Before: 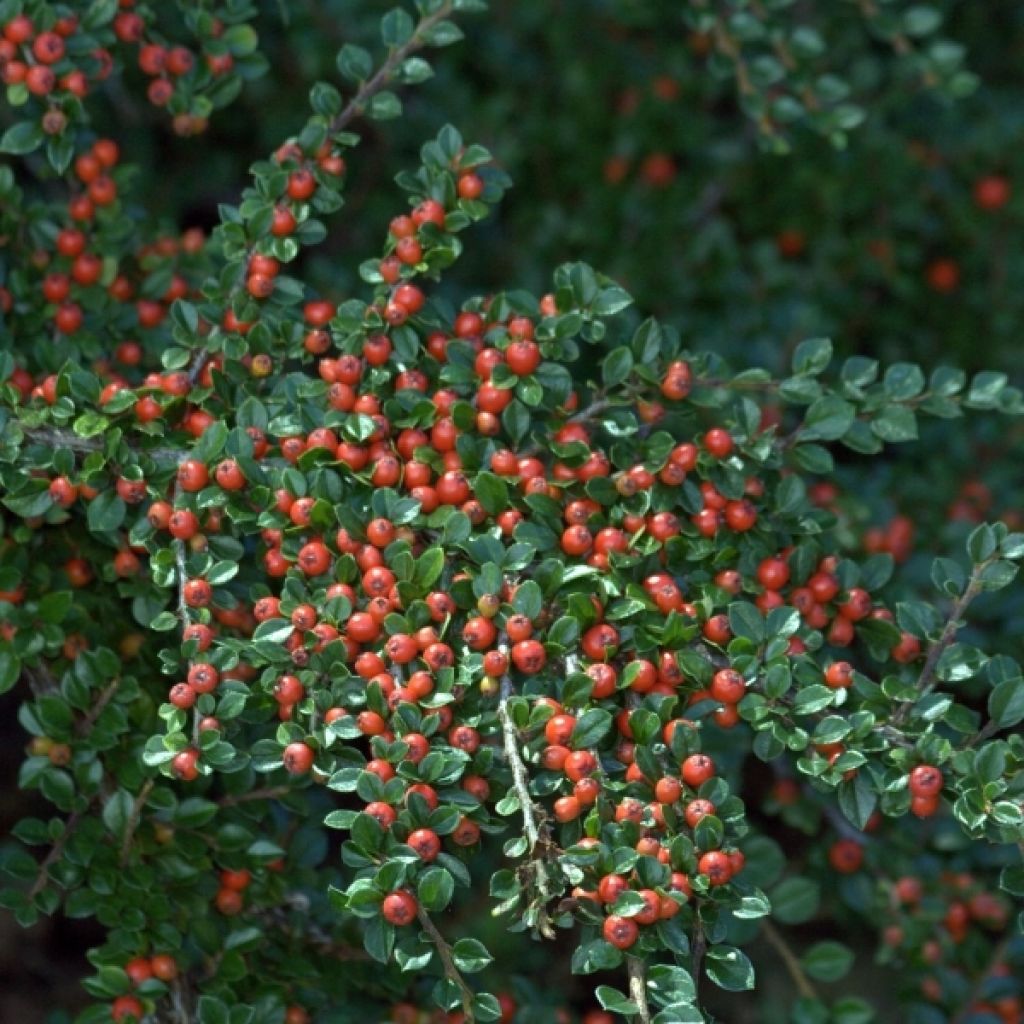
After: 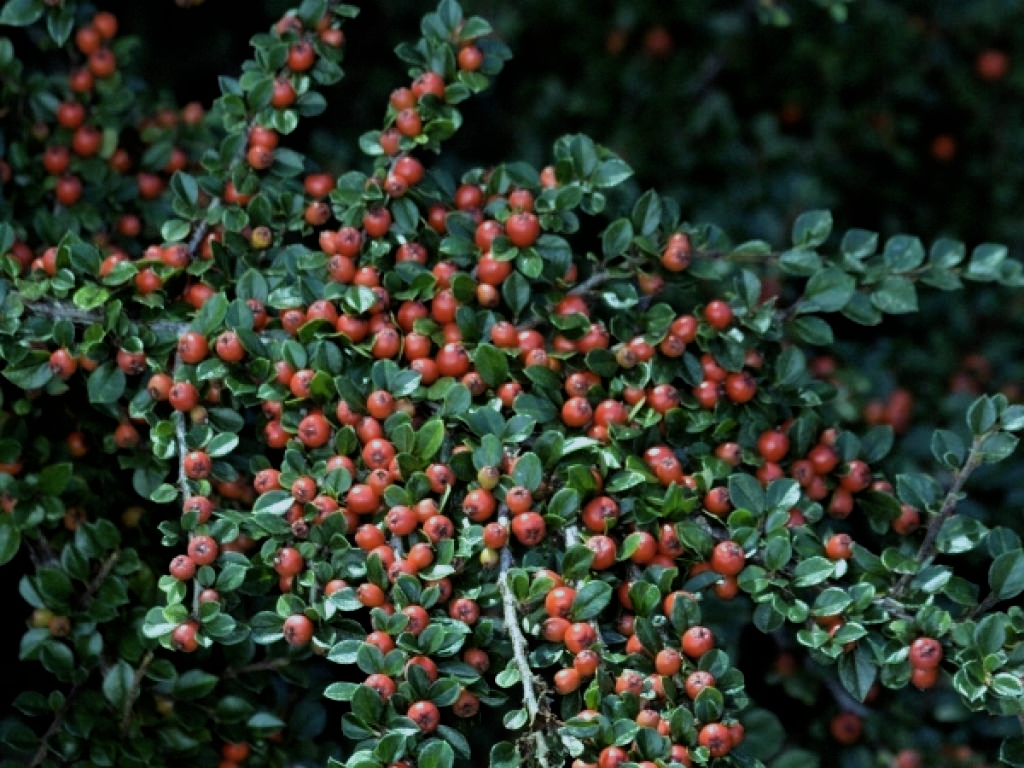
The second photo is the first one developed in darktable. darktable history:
filmic rgb: black relative exposure -5 EV, hardness 2.88, contrast 1.2, highlights saturation mix -30%
crop and rotate: top 12.5%, bottom 12.5%
white balance: red 0.924, blue 1.095
